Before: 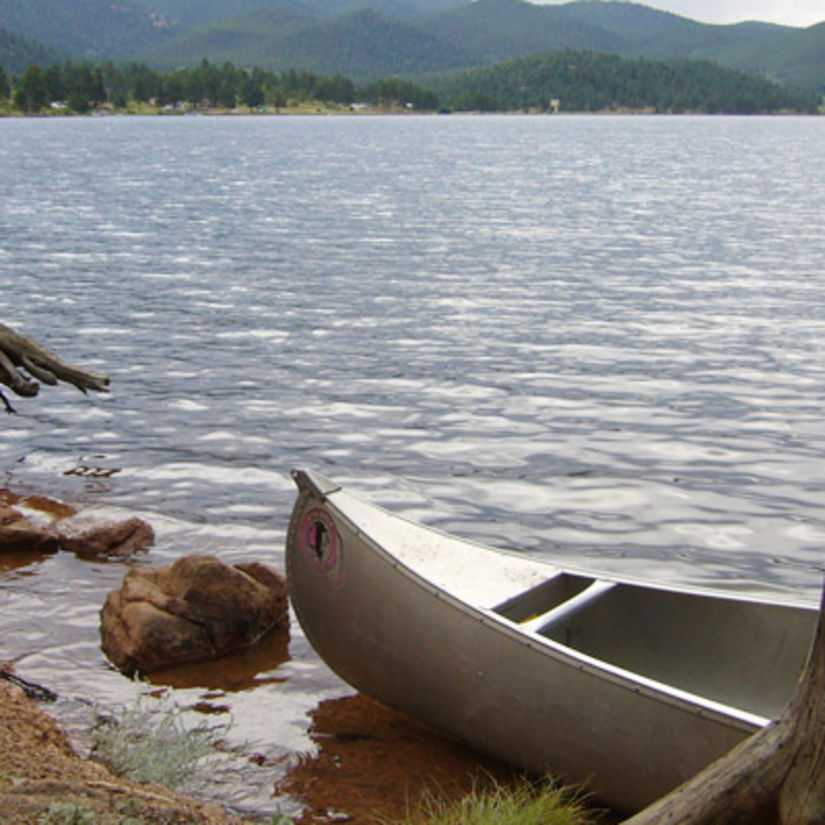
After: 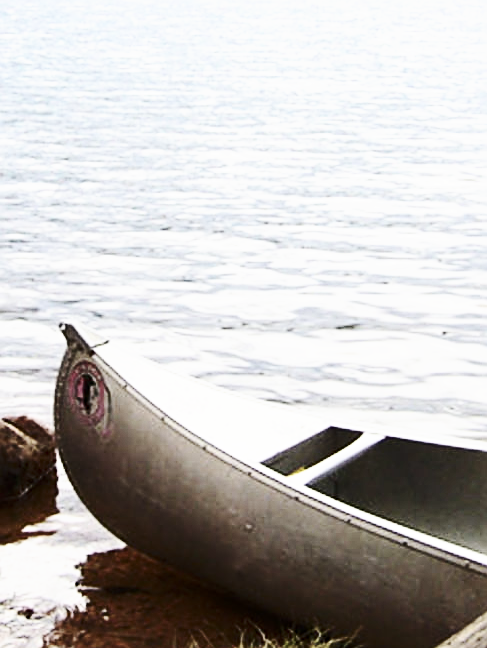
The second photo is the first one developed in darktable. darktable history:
crop and rotate: left 28.152%, top 17.892%, right 12.72%, bottom 3.442%
base curve: curves: ch0 [(0, 0) (0.025, 0.046) (0.112, 0.277) (0.467, 0.74) (0.814, 0.929) (1, 0.942)], preserve colors none
contrast brightness saturation: contrast 0.251, saturation -0.306
tone equalizer: -8 EV -0.753 EV, -7 EV -0.677 EV, -6 EV -0.627 EV, -5 EV -0.371 EV, -3 EV 0.399 EV, -2 EV 0.6 EV, -1 EV 0.7 EV, +0 EV 0.725 EV, edges refinement/feathering 500, mask exposure compensation -1.57 EV, preserve details no
sharpen: on, module defaults
